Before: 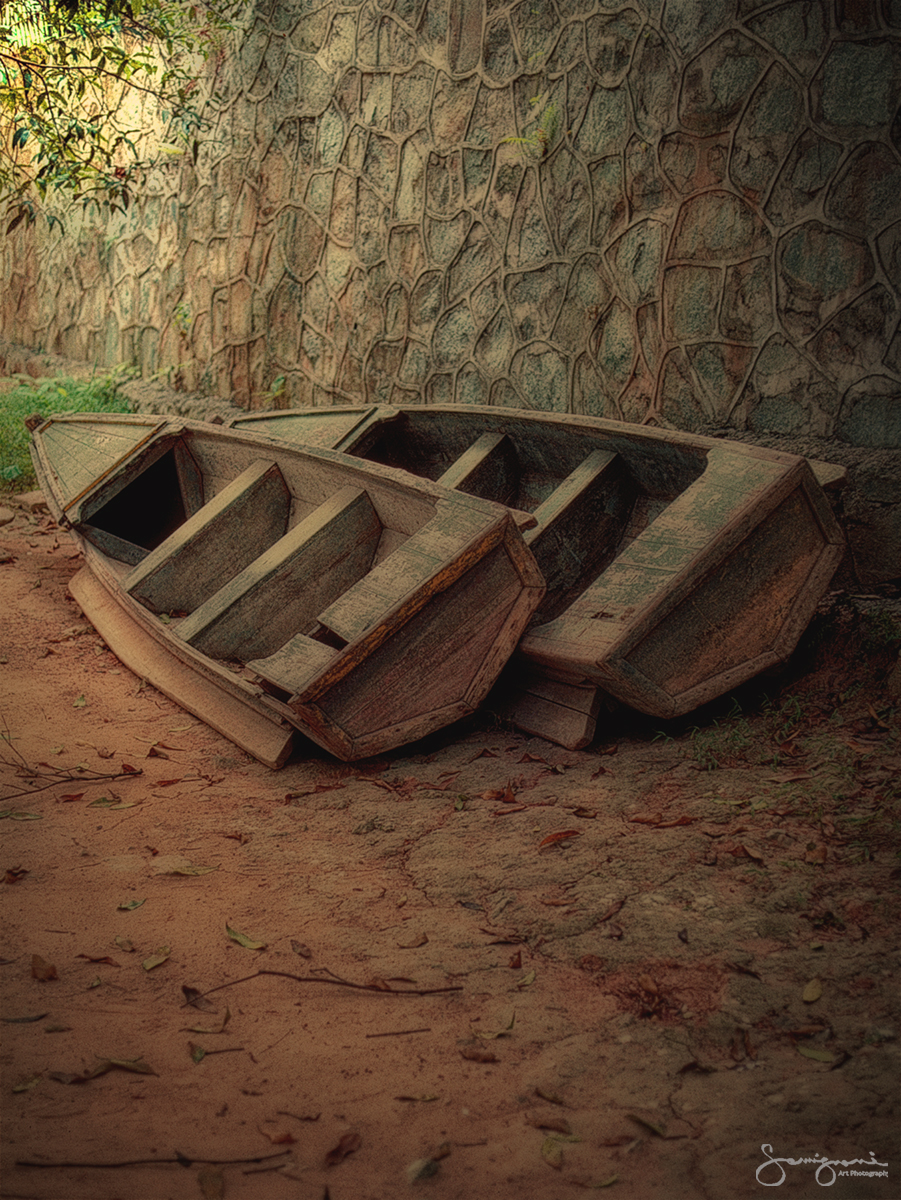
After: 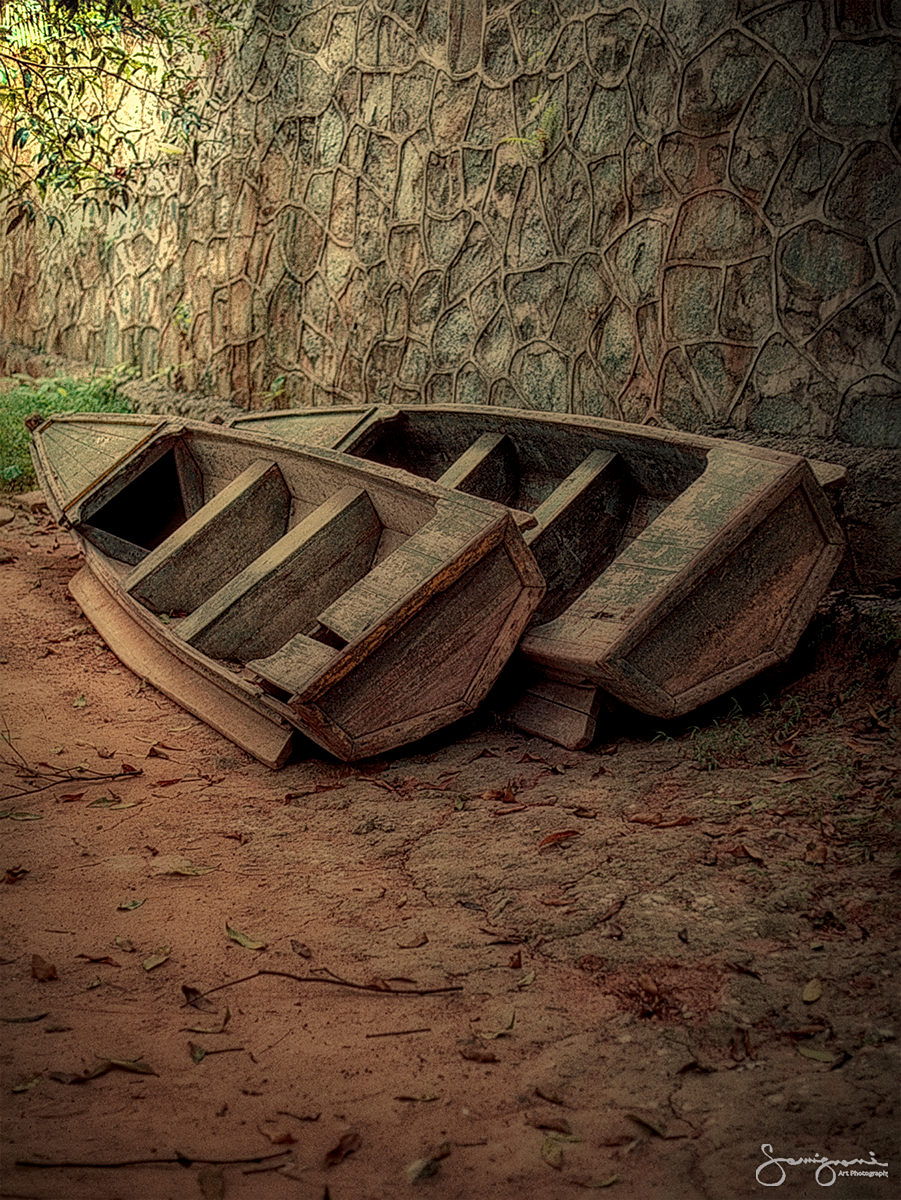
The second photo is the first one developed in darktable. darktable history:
sharpen: on, module defaults
local contrast: highlights 61%, detail 143%, midtone range 0.428
